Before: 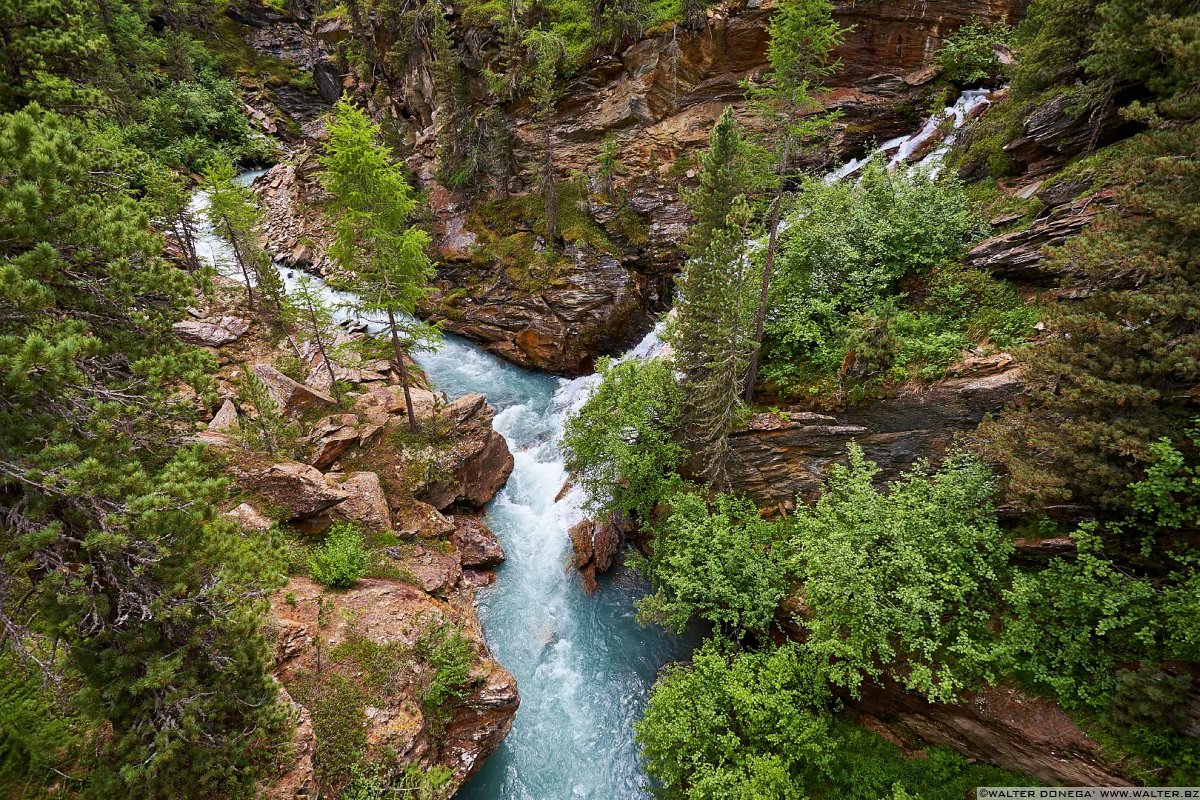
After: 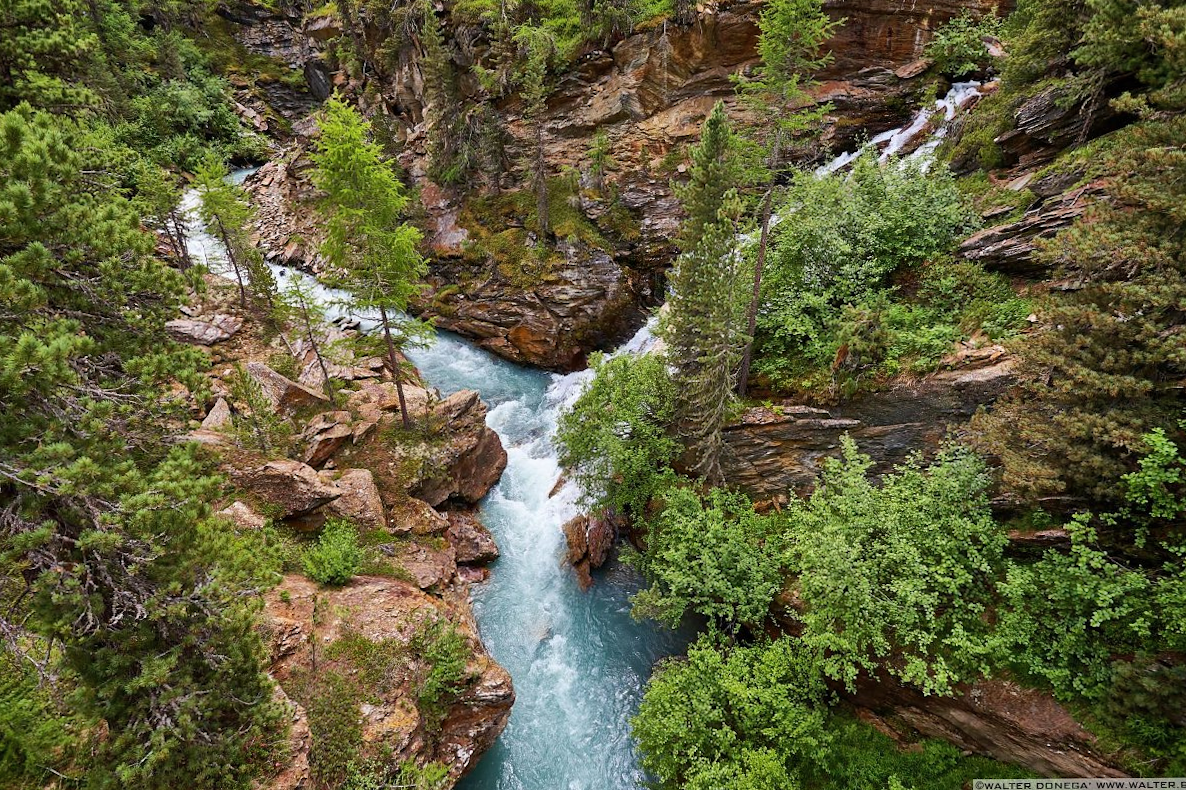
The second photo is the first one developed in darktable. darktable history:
rotate and perspective: rotation -0.45°, automatic cropping original format, crop left 0.008, crop right 0.992, crop top 0.012, crop bottom 0.988
shadows and highlights: low approximation 0.01, soften with gaussian
exposure: compensate highlight preservation false
